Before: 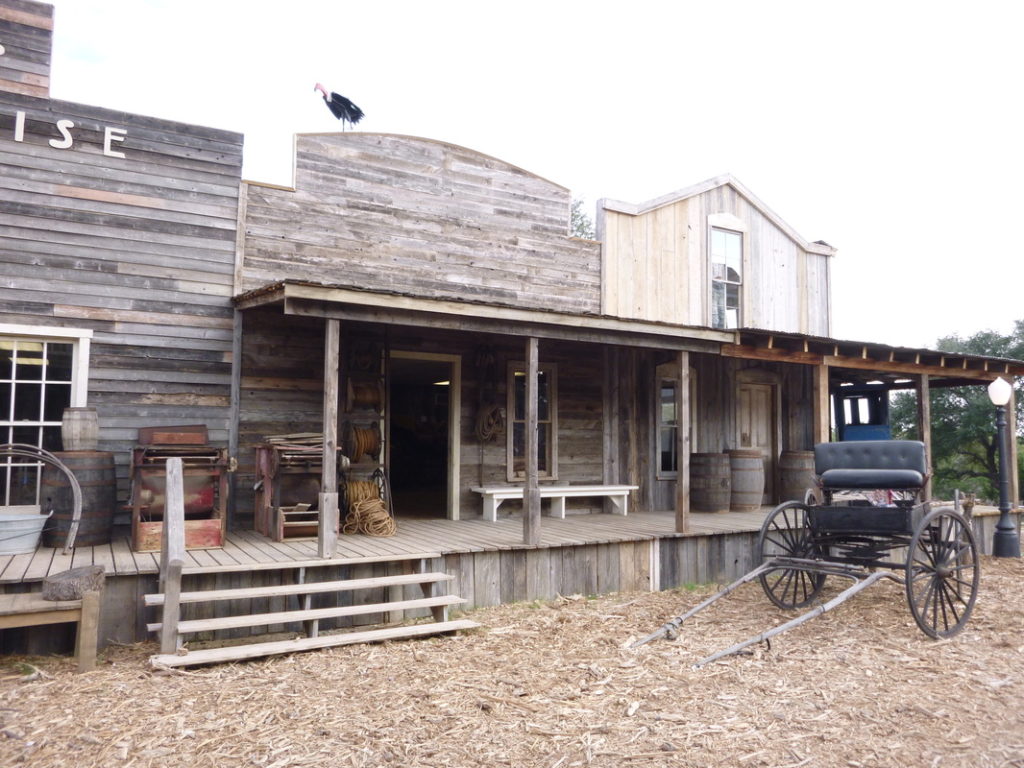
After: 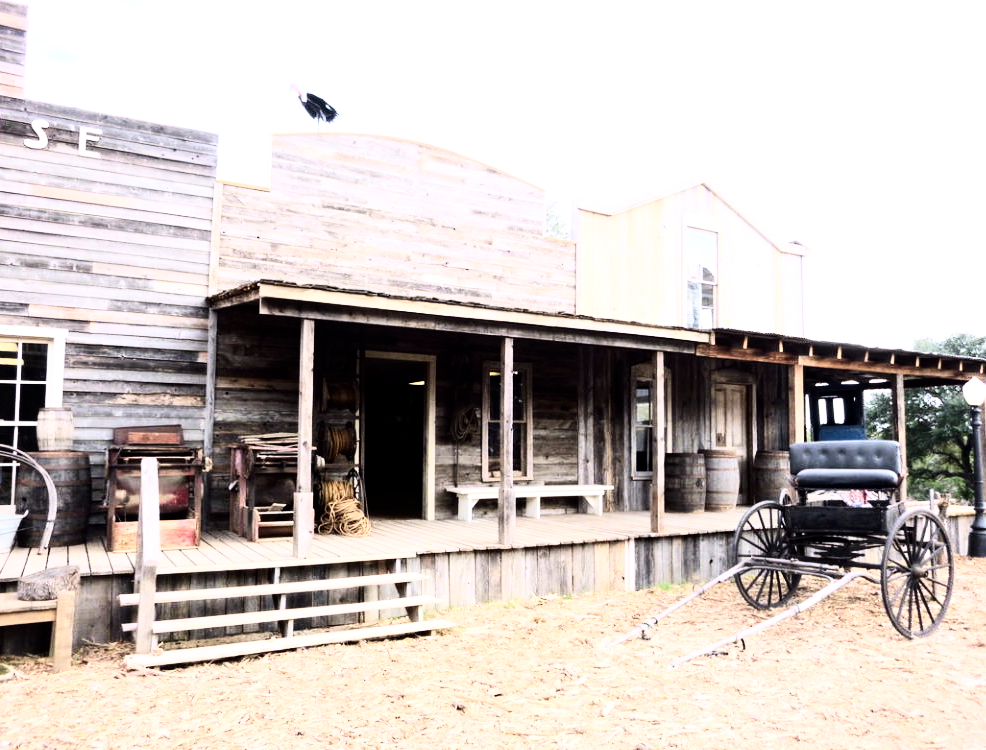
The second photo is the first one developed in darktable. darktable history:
rgb curve: curves: ch0 [(0, 0) (0.21, 0.15) (0.24, 0.21) (0.5, 0.75) (0.75, 0.96) (0.89, 0.99) (1, 1)]; ch1 [(0, 0.02) (0.21, 0.13) (0.25, 0.2) (0.5, 0.67) (0.75, 0.9) (0.89, 0.97) (1, 1)]; ch2 [(0, 0.02) (0.21, 0.13) (0.25, 0.2) (0.5, 0.67) (0.75, 0.9) (0.89, 0.97) (1, 1)], compensate middle gray true
contrast brightness saturation: contrast 0.14
local contrast: highlights 100%, shadows 100%, detail 120%, midtone range 0.2
crop and rotate: left 2.536%, right 1.107%, bottom 2.246%
